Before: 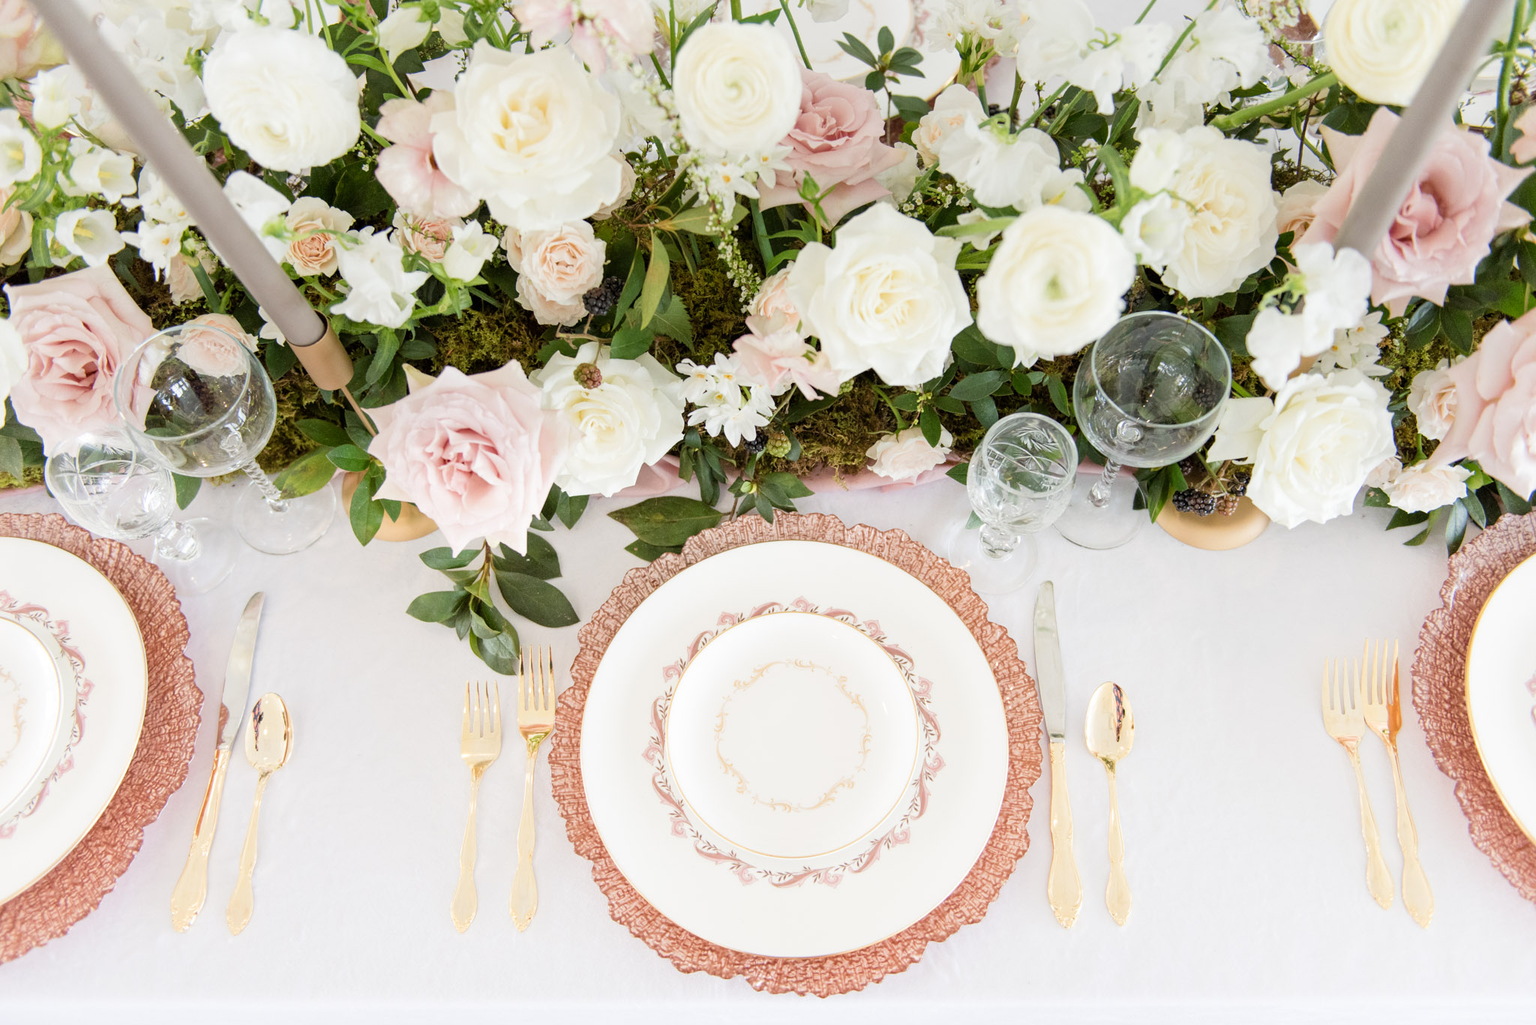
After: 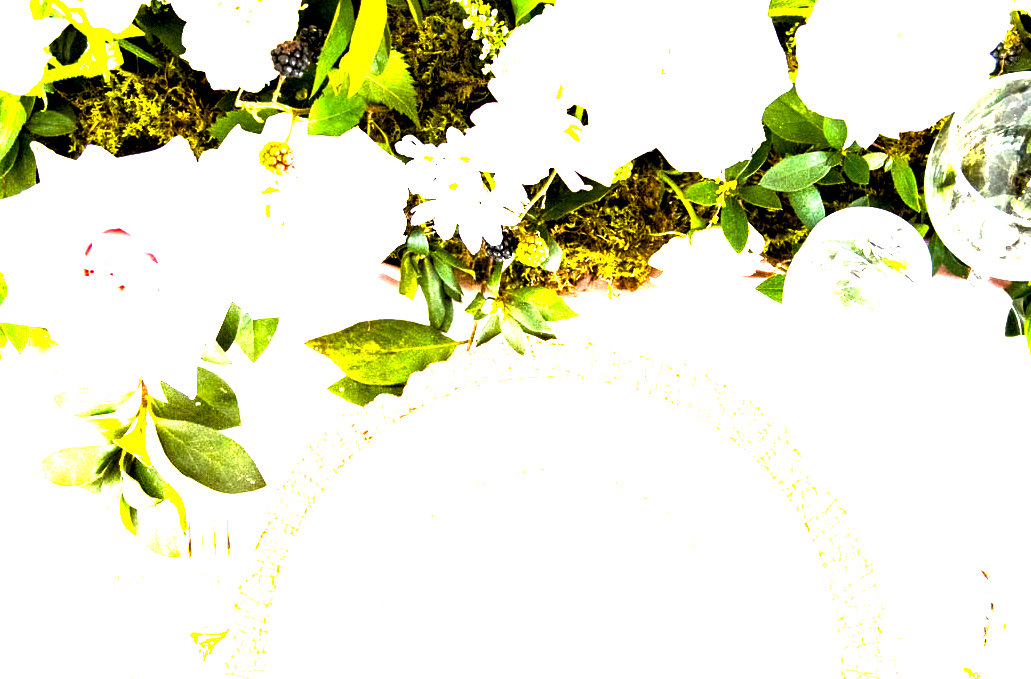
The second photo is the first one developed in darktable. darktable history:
color balance rgb: power › hue 309.23°, perceptual saturation grading › global saturation 30.252%, perceptual brilliance grading › highlights 74.959%, perceptual brilliance grading › shadows -30.498%, global vibrance 20%
crop: left 24.713%, top 25.151%, right 24.918%, bottom 25.12%
exposure: black level correction 0.009, exposure 1.423 EV, compensate exposure bias true, compensate highlight preservation false
